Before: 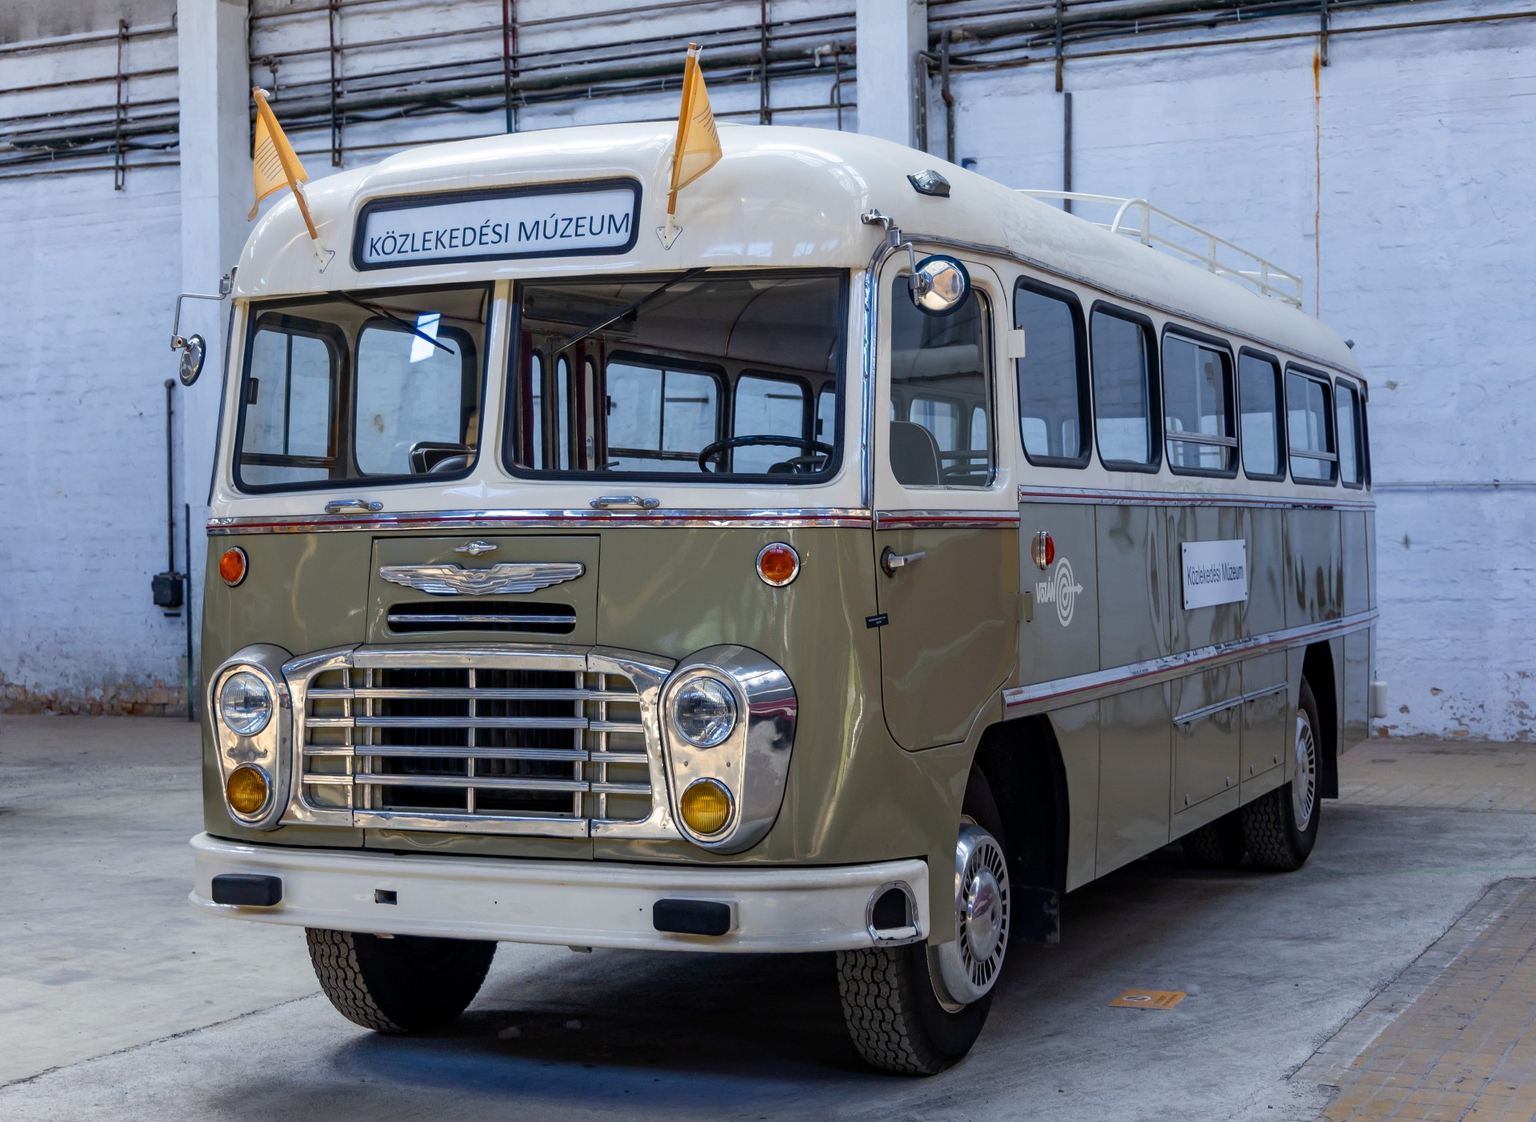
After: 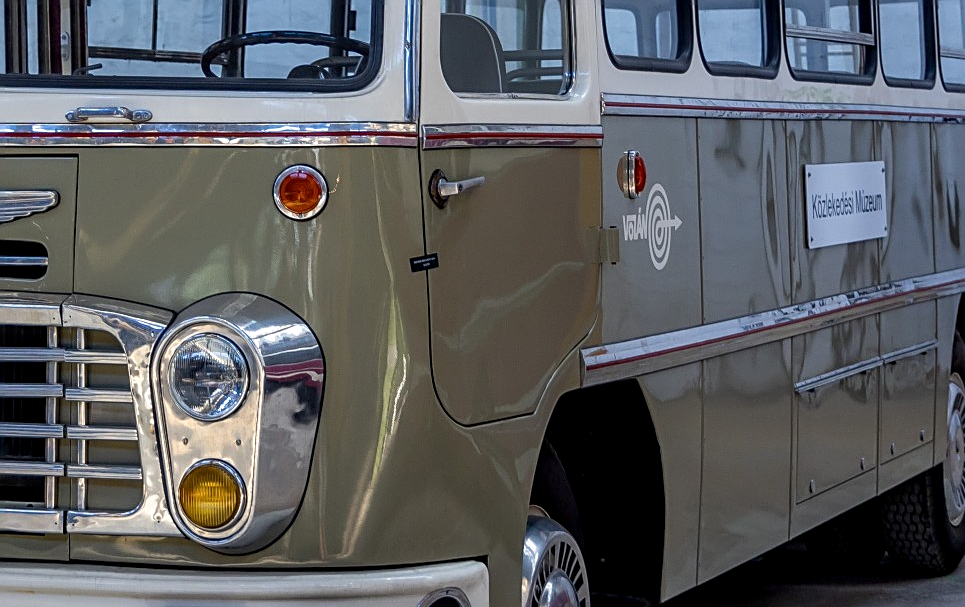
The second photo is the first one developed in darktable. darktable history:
sharpen: on, module defaults
local contrast: on, module defaults
crop: left 35.03%, top 36.625%, right 14.663%, bottom 20.057%
